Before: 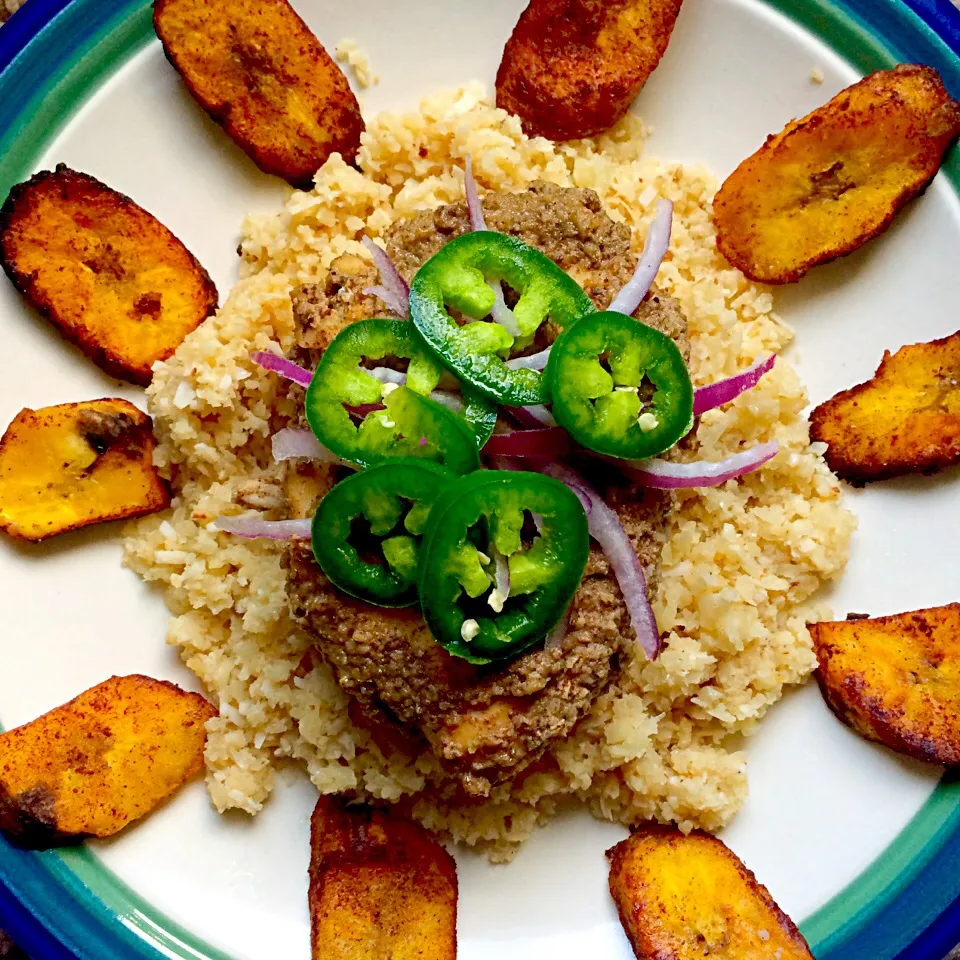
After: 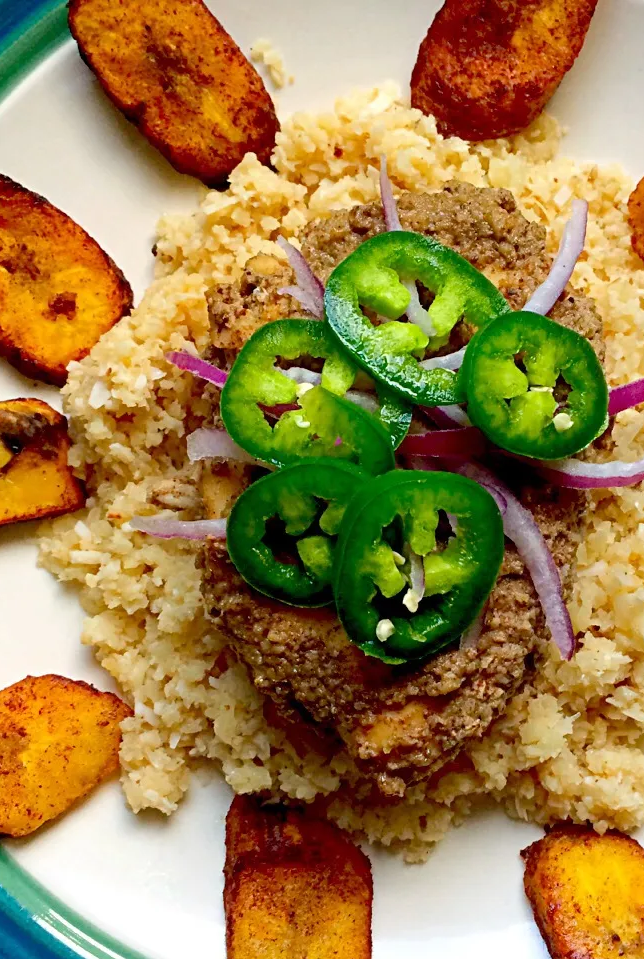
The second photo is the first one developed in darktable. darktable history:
crop and rotate: left 8.911%, right 23.995%
